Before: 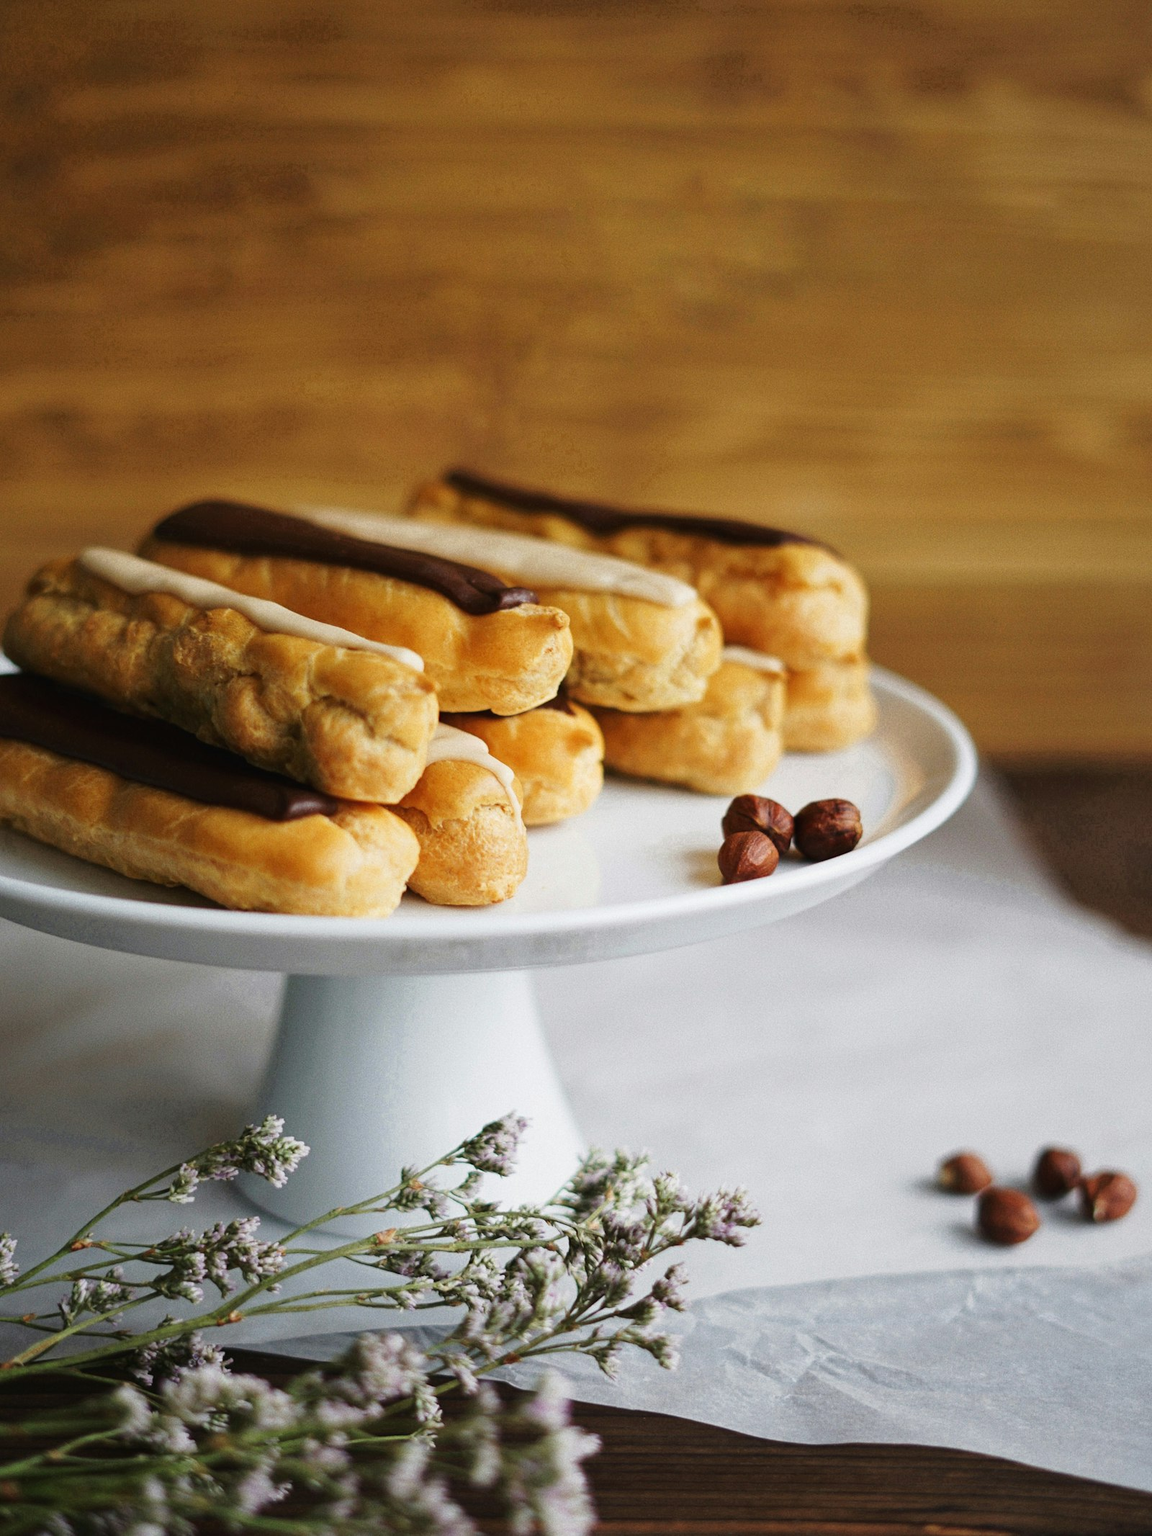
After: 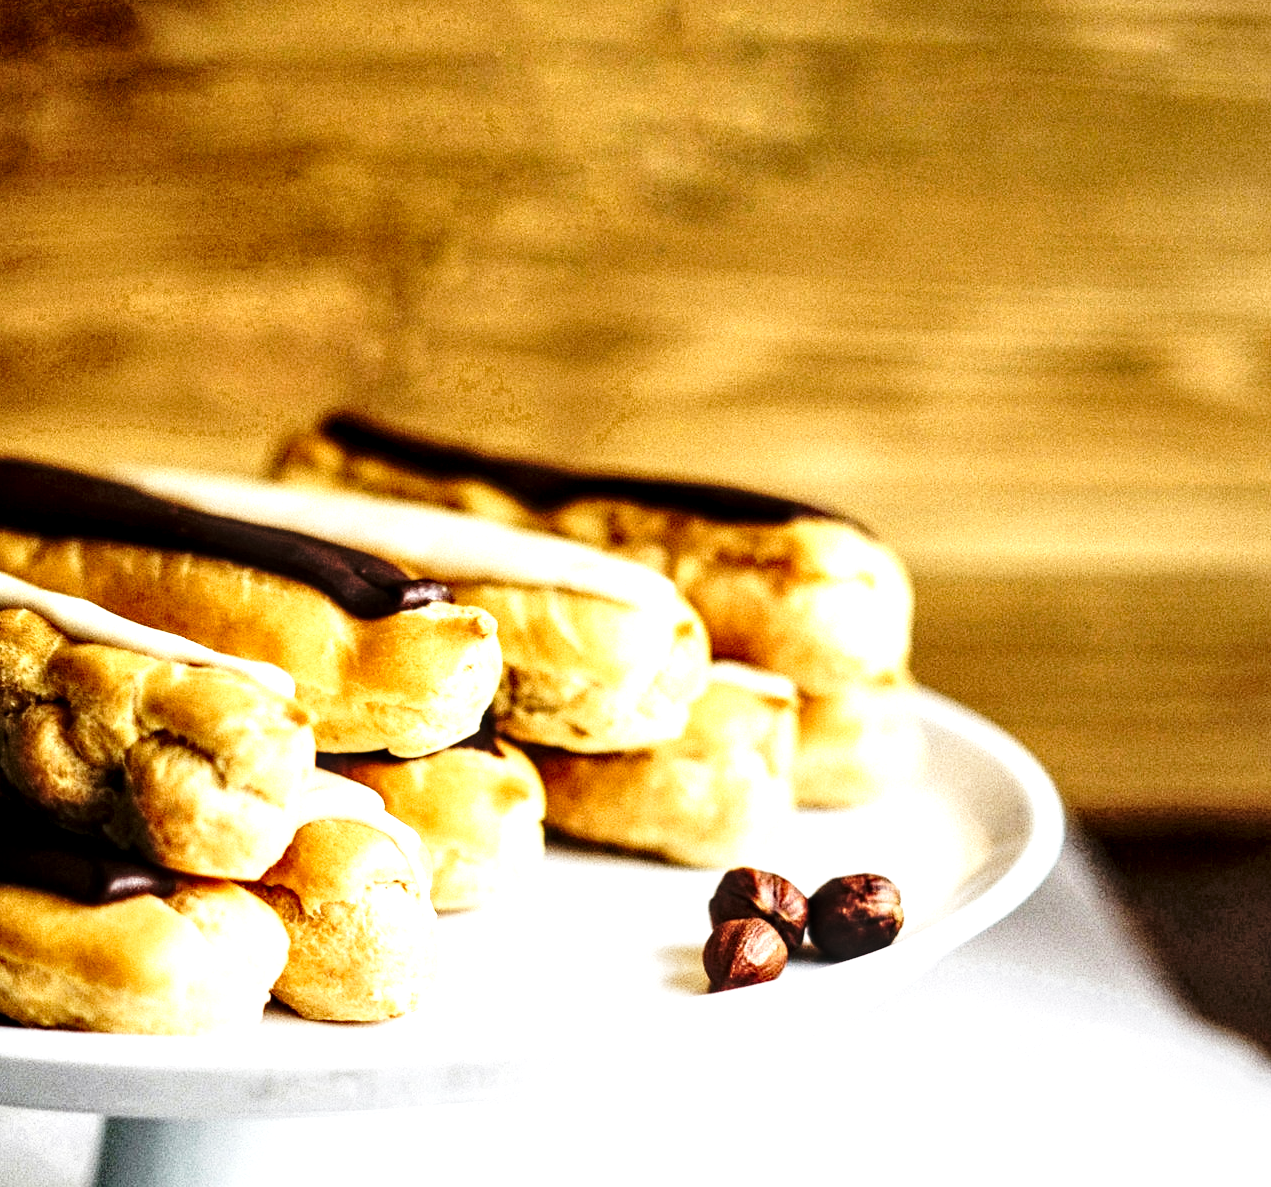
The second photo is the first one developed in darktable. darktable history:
local contrast: highlights 60%, shadows 60%, detail 160%
crop: left 18.38%, top 11.092%, right 2.134%, bottom 33.217%
tone equalizer: -8 EV -1.08 EV, -7 EV -1.01 EV, -6 EV -0.867 EV, -5 EV -0.578 EV, -3 EV 0.578 EV, -2 EV 0.867 EV, -1 EV 1.01 EV, +0 EV 1.08 EV, edges refinement/feathering 500, mask exposure compensation -1.57 EV, preserve details no
base curve: curves: ch0 [(0, 0) (0.028, 0.03) (0.121, 0.232) (0.46, 0.748) (0.859, 0.968) (1, 1)], preserve colors none
